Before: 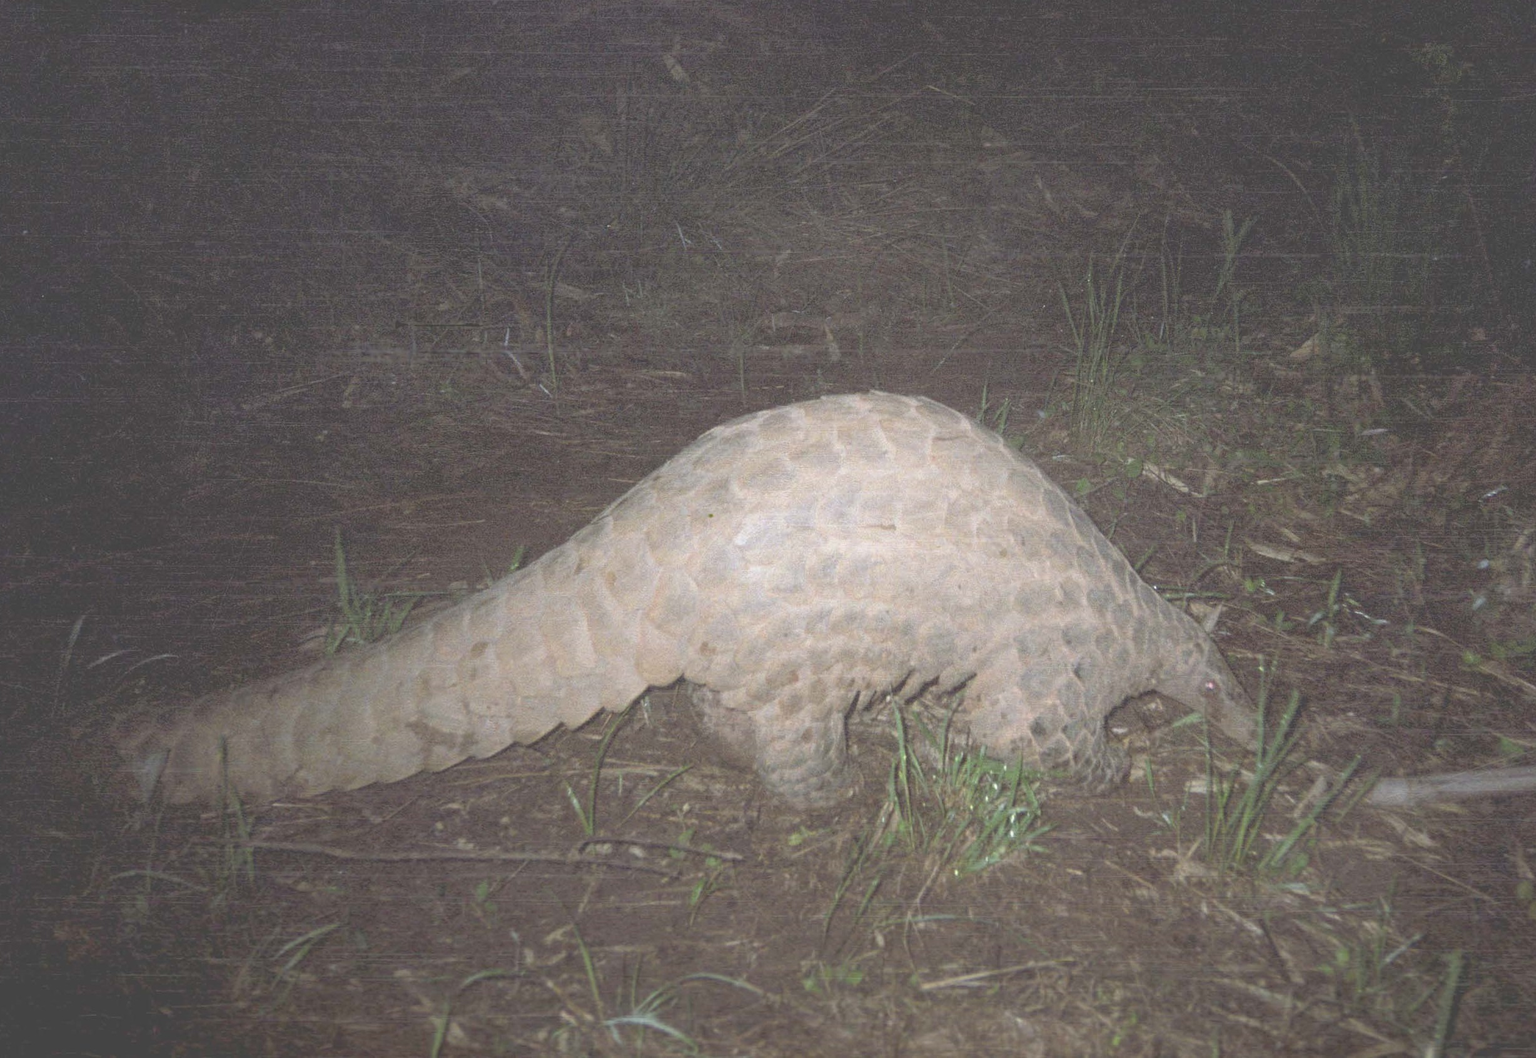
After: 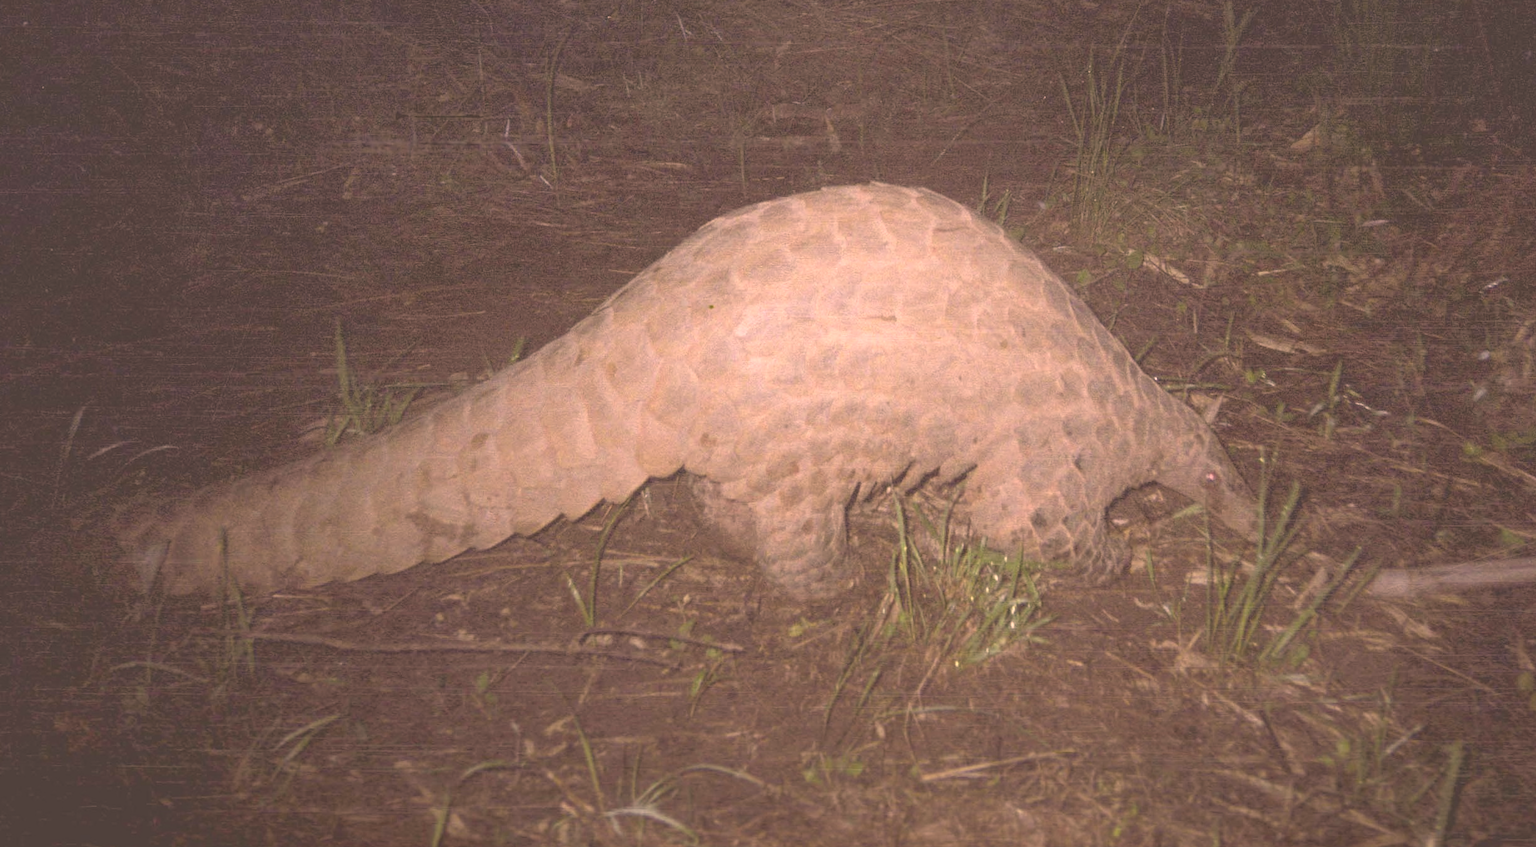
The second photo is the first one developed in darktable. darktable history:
crop and rotate: top 19.837%
color correction: highlights a* 21.05, highlights b* 19.21
